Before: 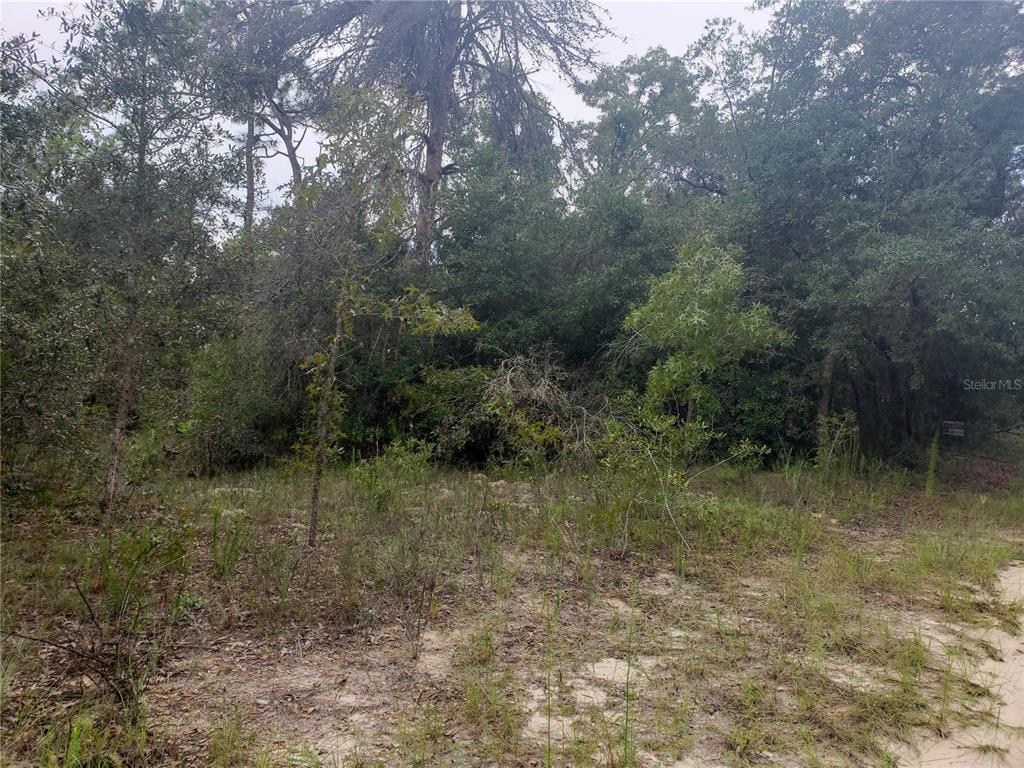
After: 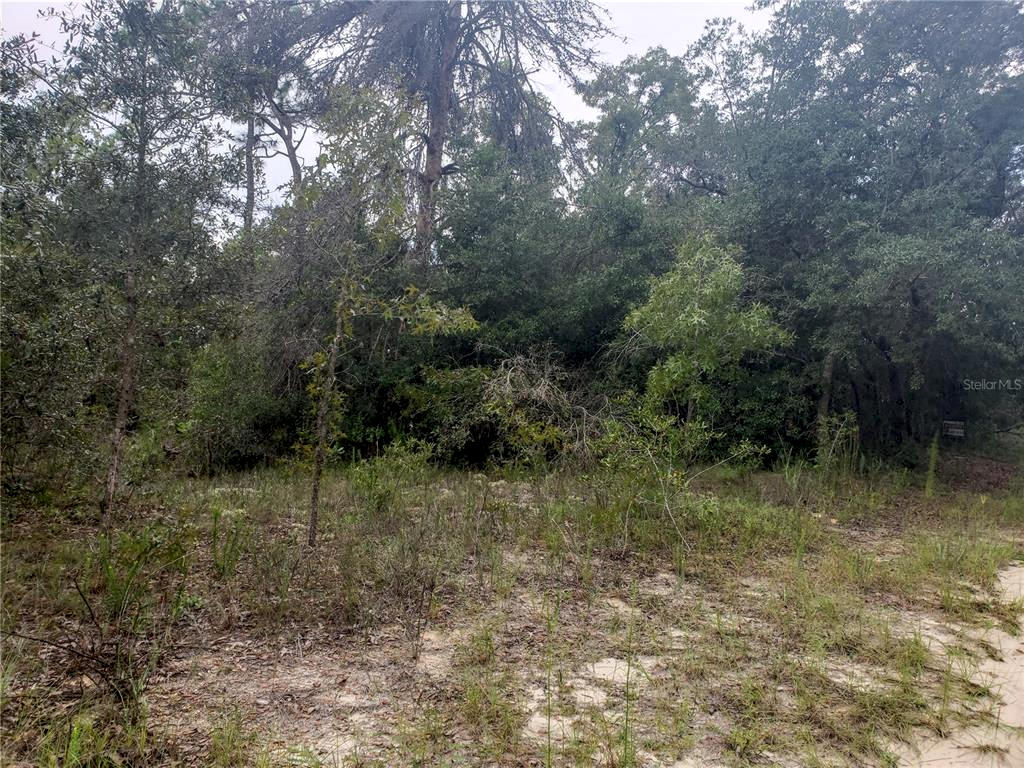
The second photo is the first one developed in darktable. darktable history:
local contrast: detail 130%
contrast brightness saturation: contrast 0.05
